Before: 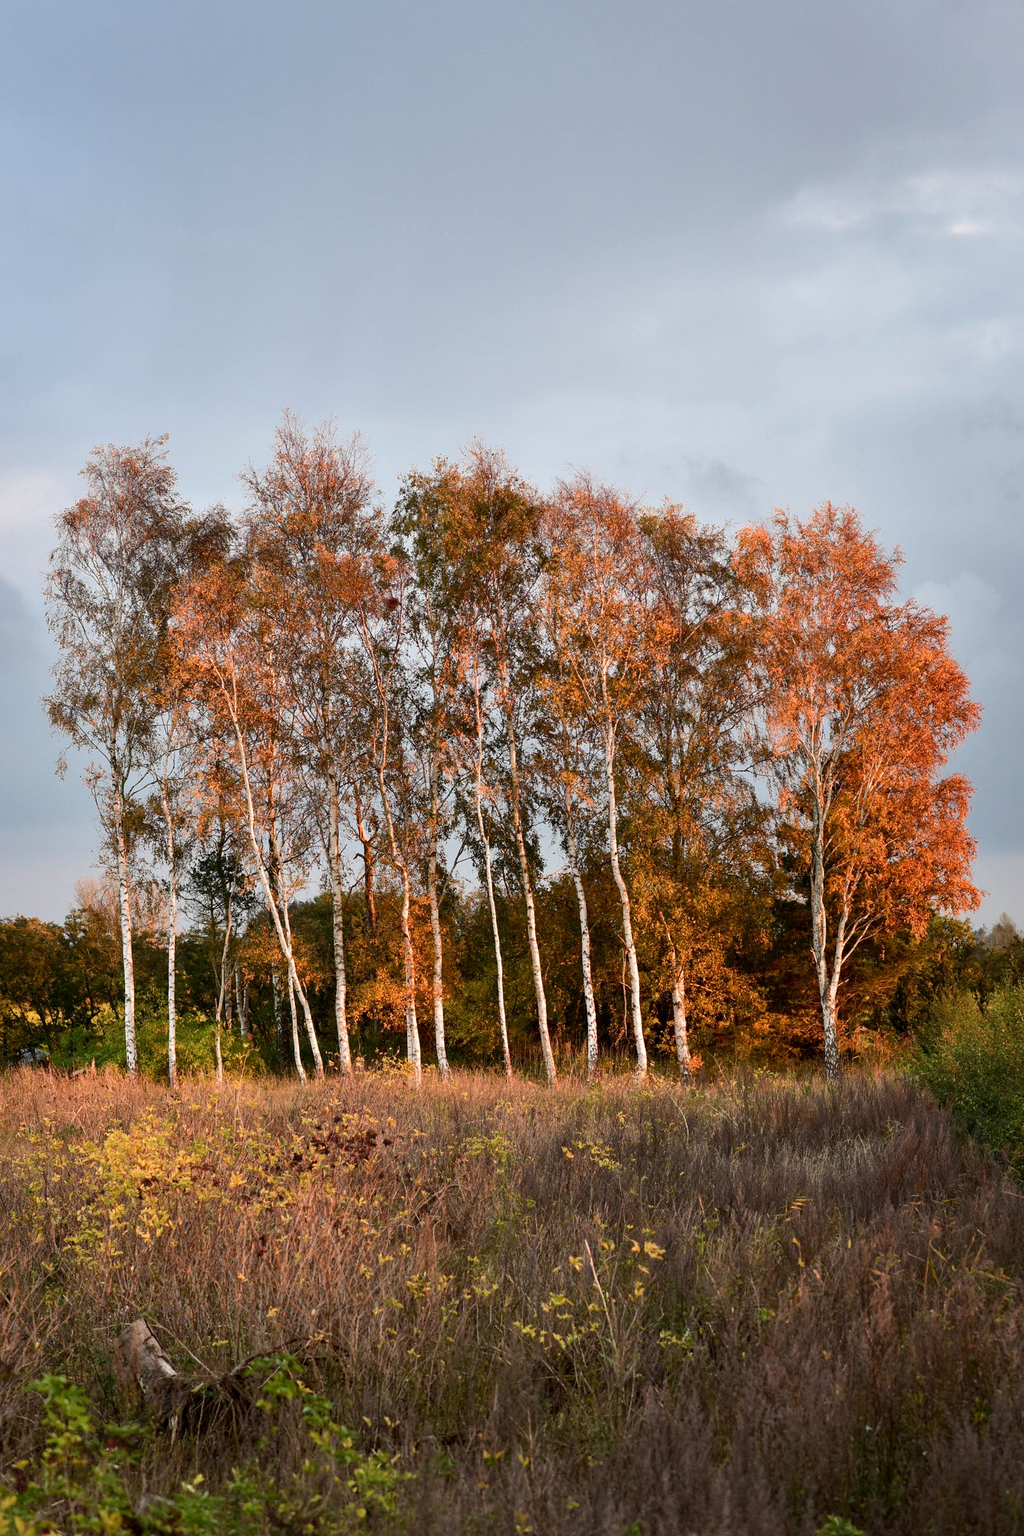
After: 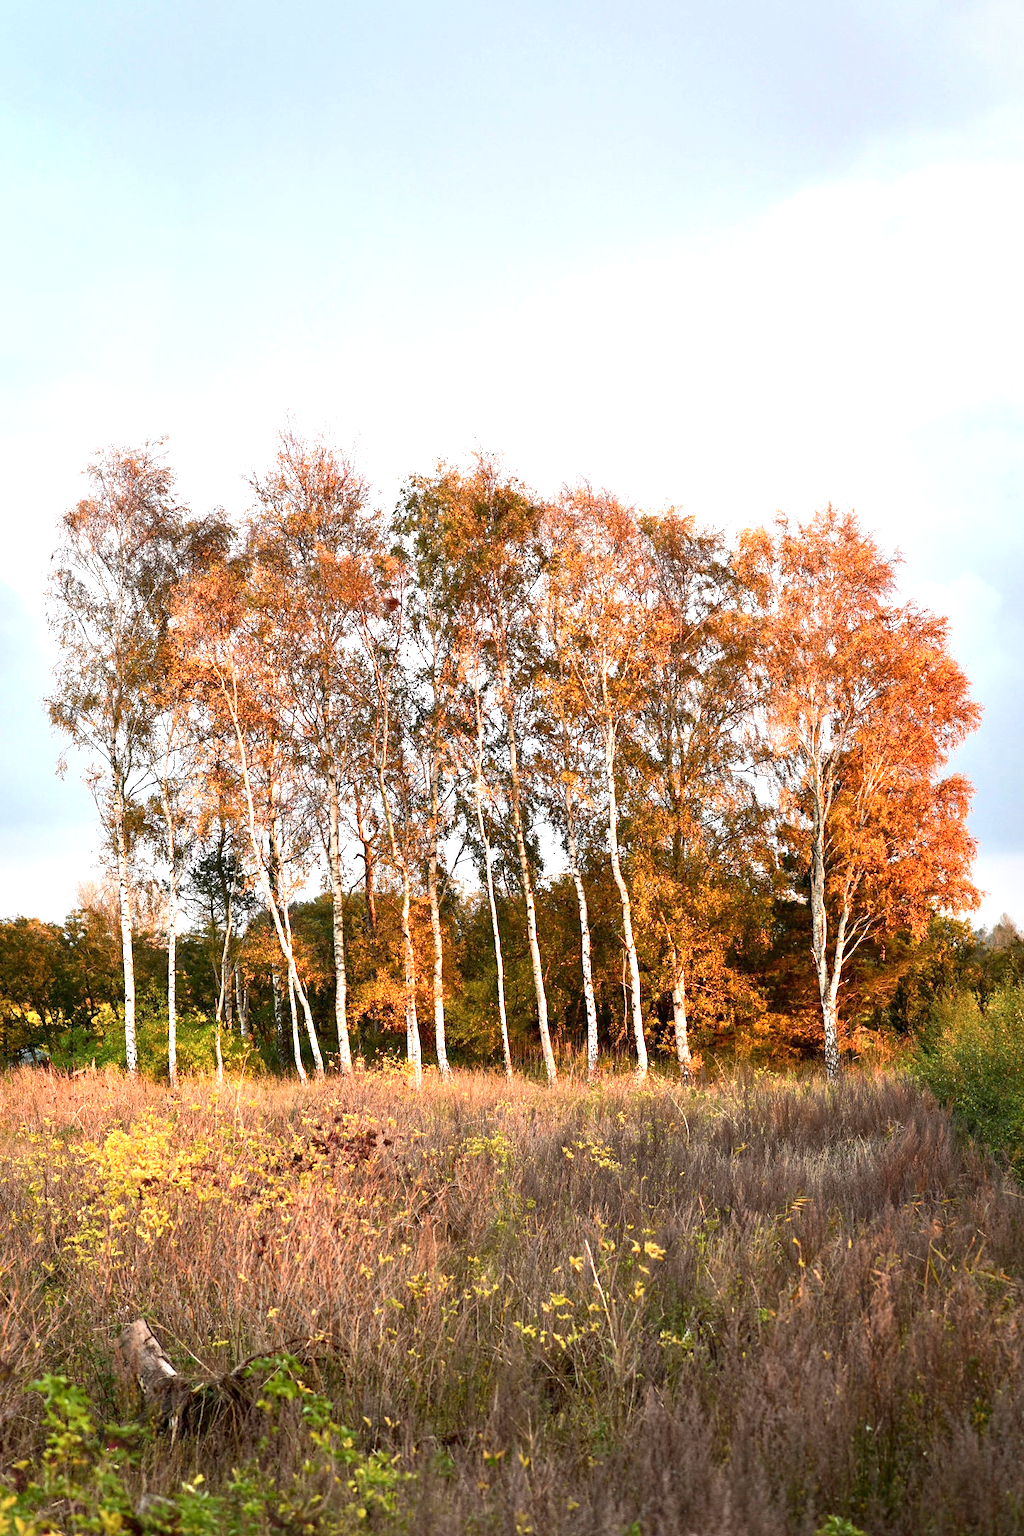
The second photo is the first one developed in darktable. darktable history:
exposure: black level correction 0, exposure 1.105 EV, compensate highlight preservation false
